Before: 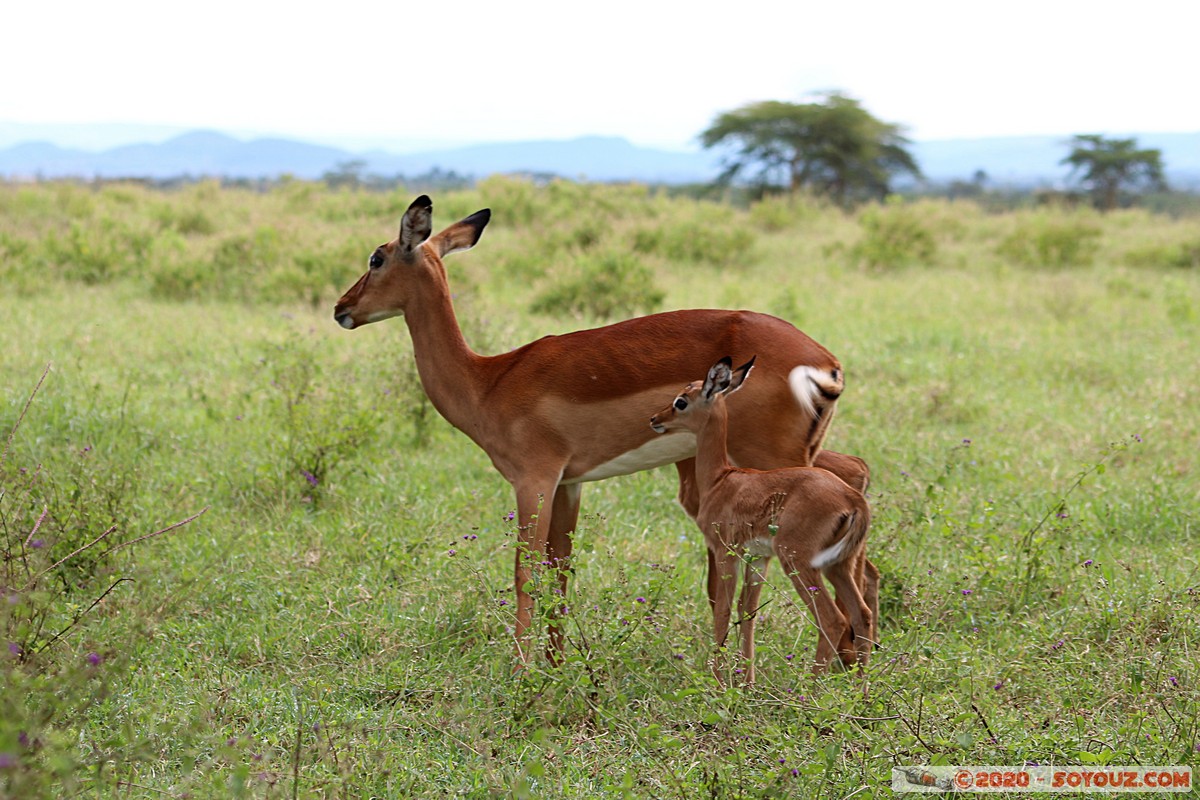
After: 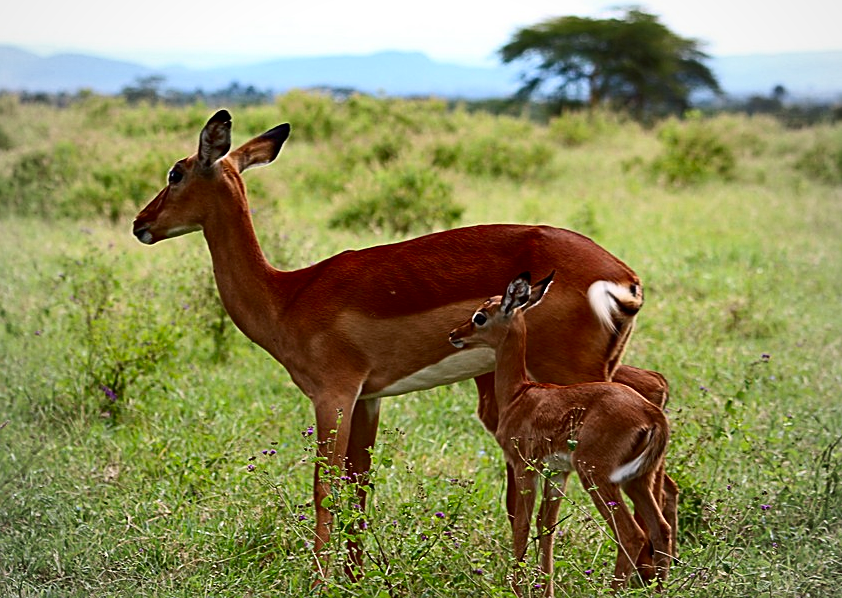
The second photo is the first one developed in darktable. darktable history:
shadows and highlights: soften with gaussian
crop and rotate: left 16.761%, top 10.725%, right 13.015%, bottom 14.491%
contrast brightness saturation: contrast 0.193, brightness -0.104, saturation 0.211
vignetting: fall-off start 73.26%, brightness -0.156, center (0, 0.009), unbound false
sharpen: on, module defaults
color calibration: illuminant same as pipeline (D50), adaptation none (bypass), x 0.333, y 0.334, temperature 5022.22 K, gamut compression 0.974
